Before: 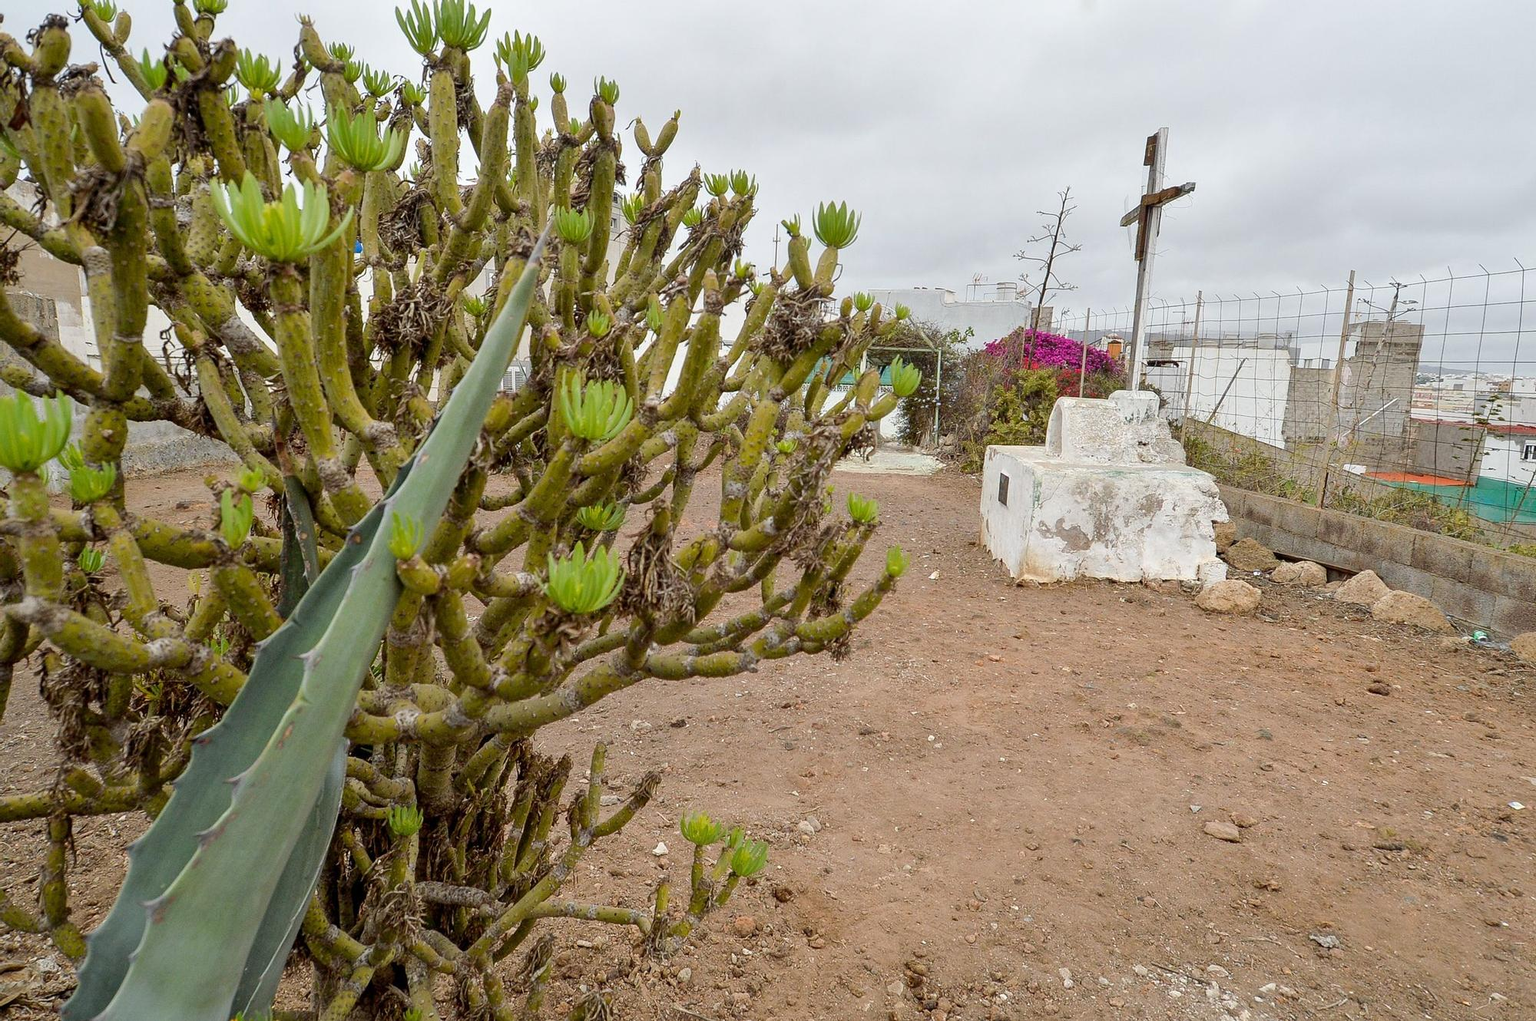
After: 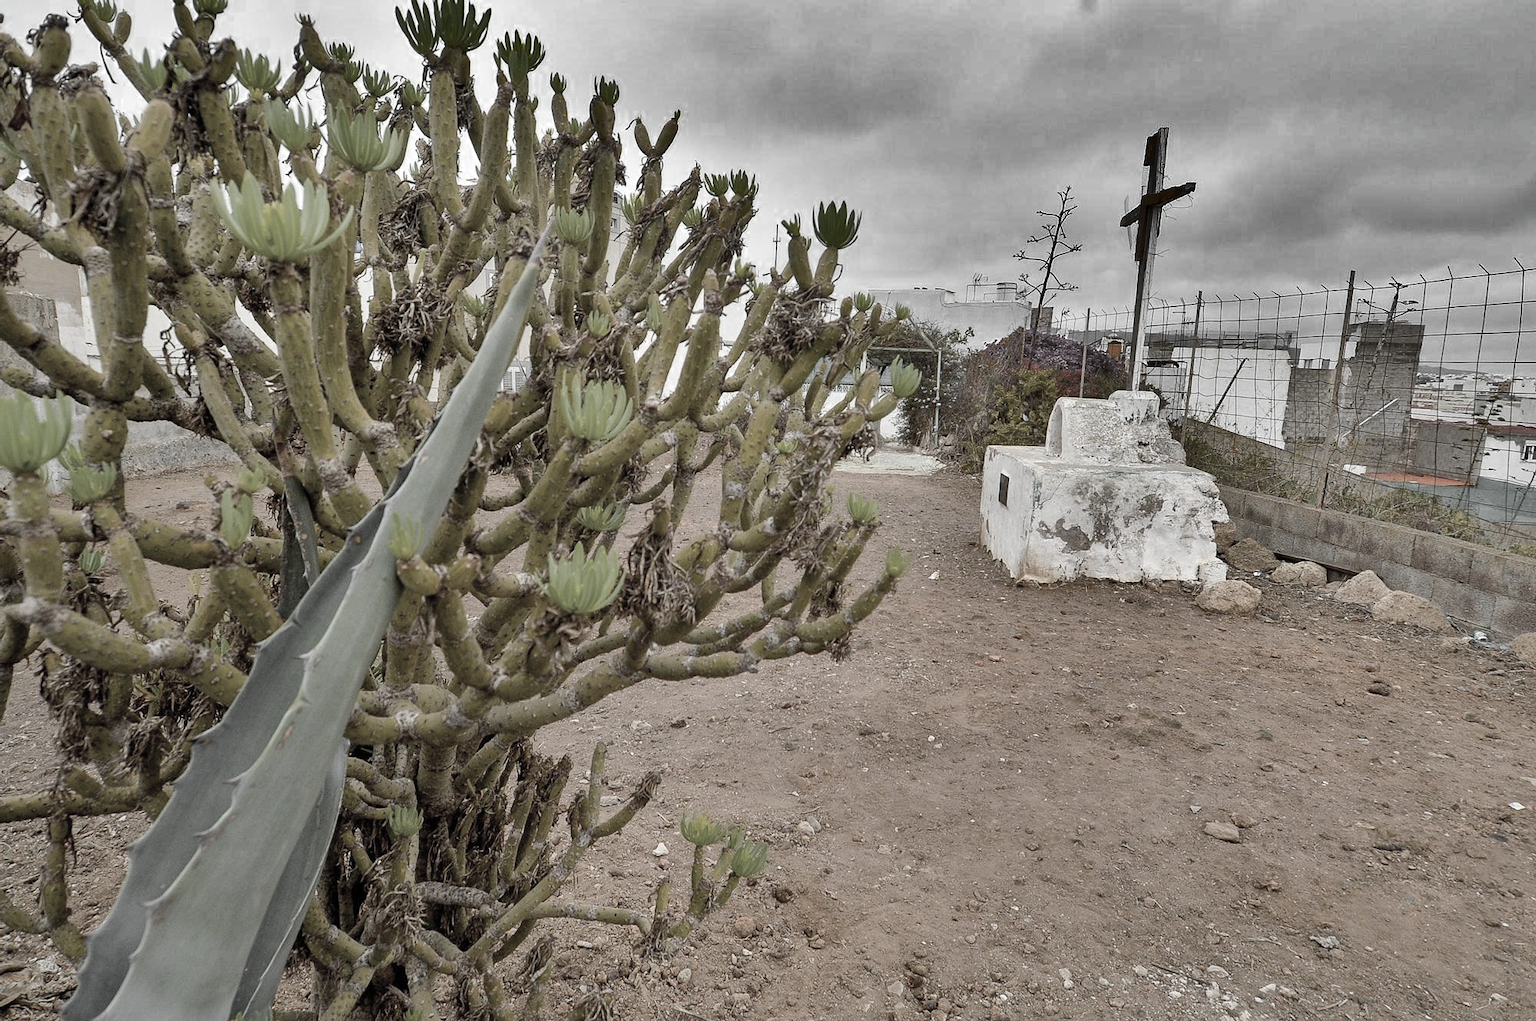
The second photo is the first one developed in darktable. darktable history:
contrast brightness saturation: contrast 0.053, brightness 0.059, saturation 0.011
color zones: curves: ch0 [(0, 0.613) (0.01, 0.613) (0.245, 0.448) (0.498, 0.529) (0.642, 0.665) (0.879, 0.777) (0.99, 0.613)]; ch1 [(0, 0.035) (0.121, 0.189) (0.259, 0.197) (0.415, 0.061) (0.589, 0.022) (0.732, 0.022) (0.857, 0.026) (0.991, 0.053)]
shadows and highlights: shadows 18.17, highlights -83.95, soften with gaussian
